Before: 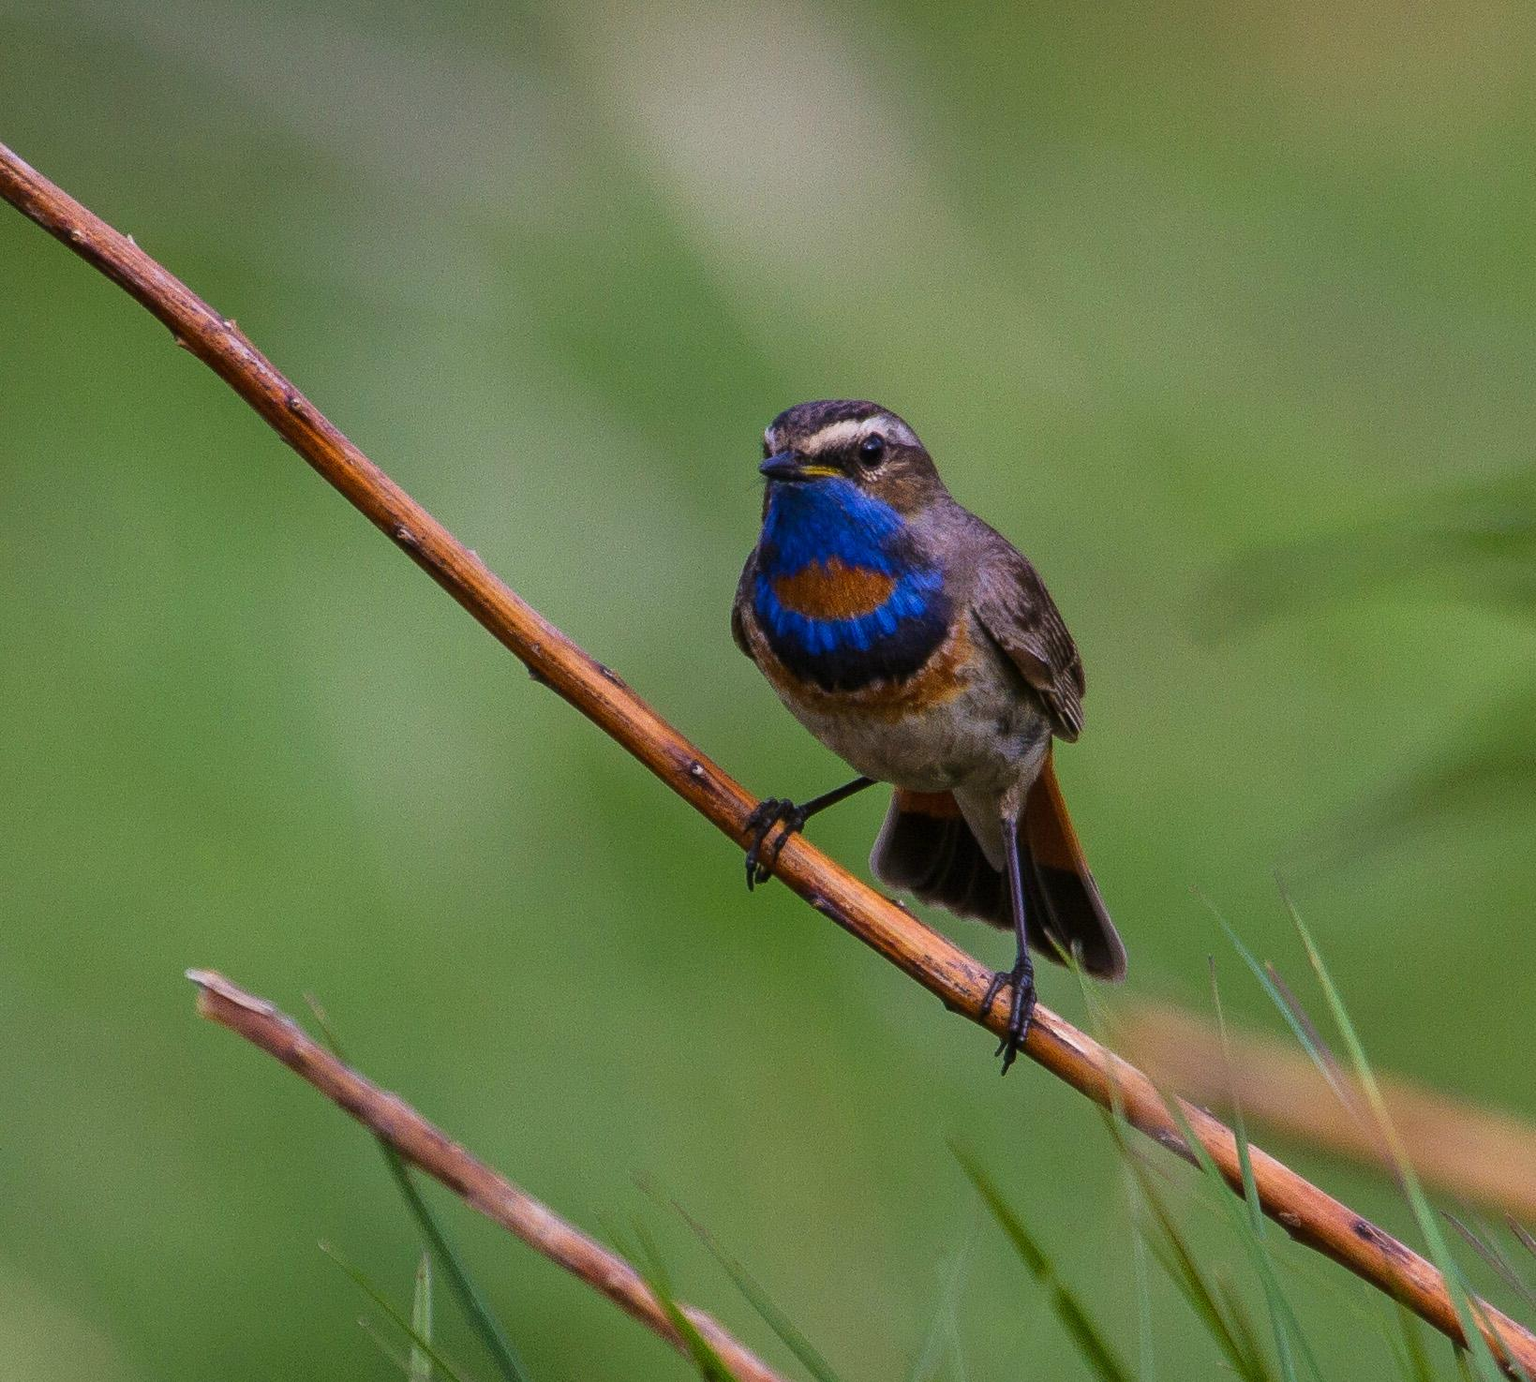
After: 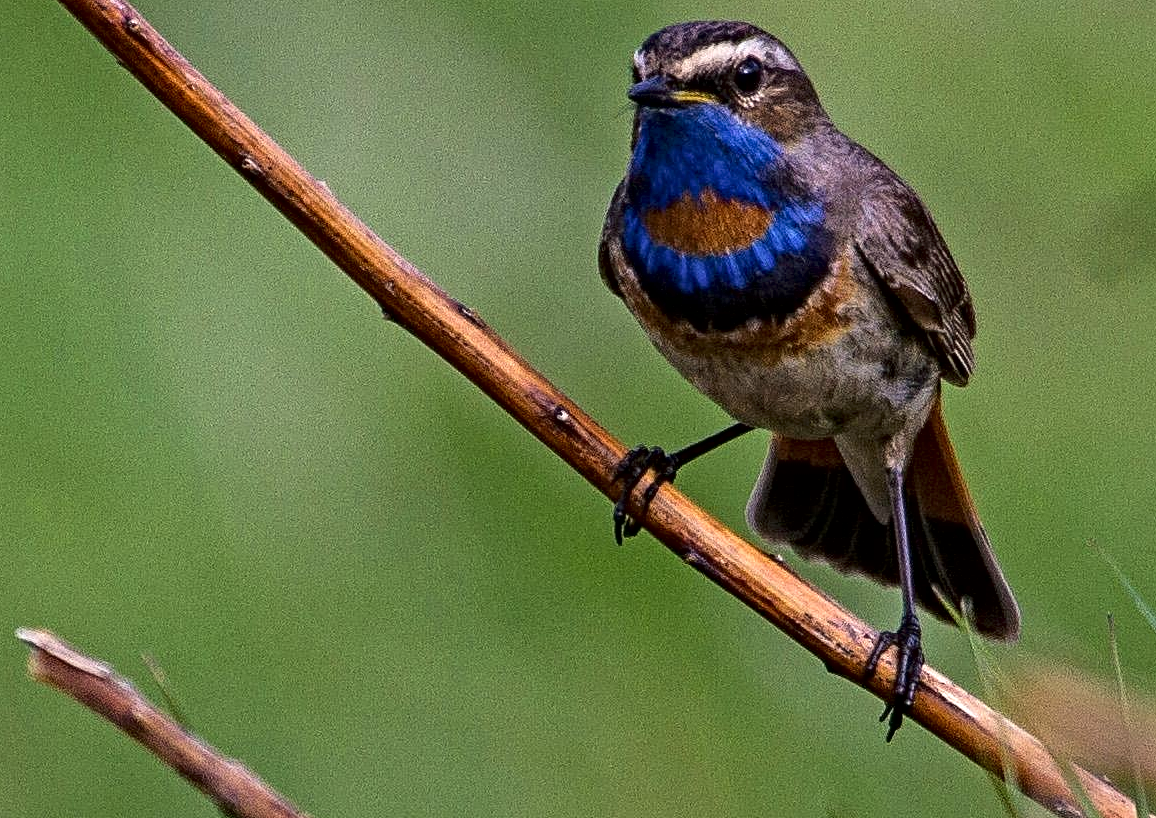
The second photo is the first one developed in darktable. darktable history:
local contrast: mode bilateral grid, contrast 20, coarseness 50, detail 119%, midtone range 0.2
crop: left 11.149%, top 27.536%, right 18.3%, bottom 16.964%
color correction: highlights b* 2.97
contrast equalizer: y [[0.5, 0.542, 0.583, 0.625, 0.667, 0.708], [0.5 ×6], [0.5 ×6], [0 ×6], [0 ×6]]
